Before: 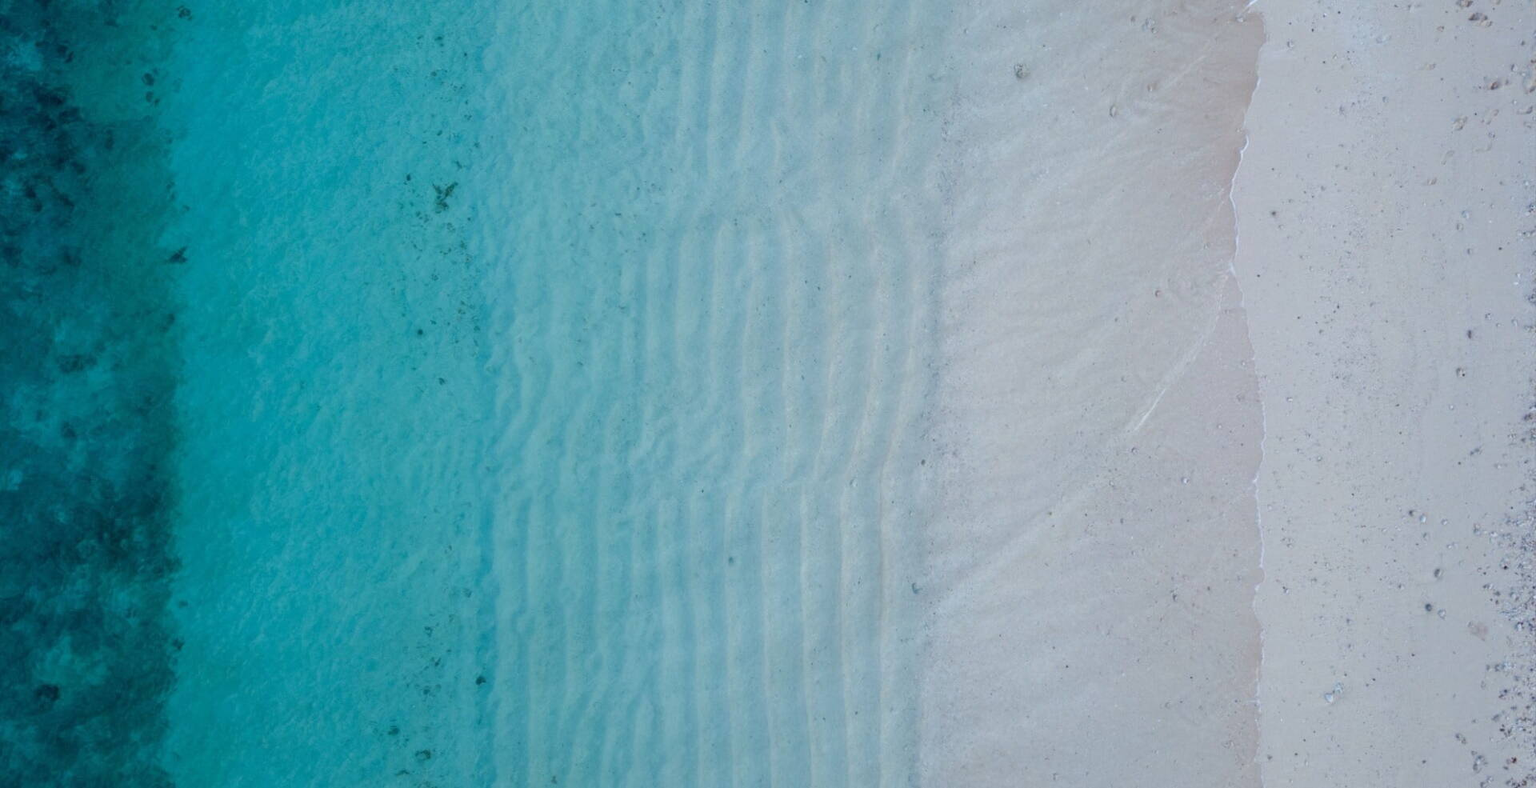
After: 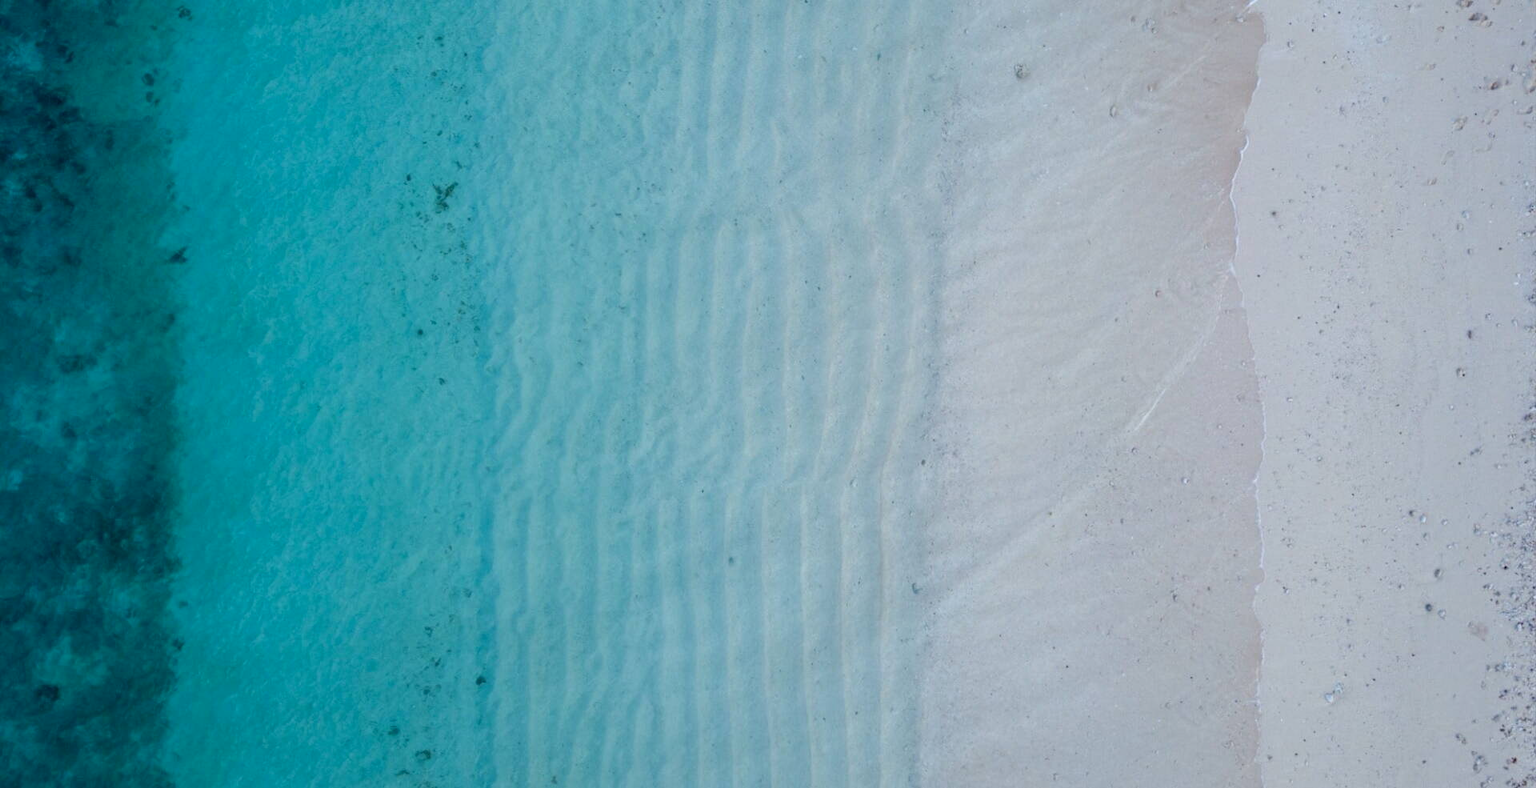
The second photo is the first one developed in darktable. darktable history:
contrast brightness saturation: contrast 0.077, saturation 0.021
